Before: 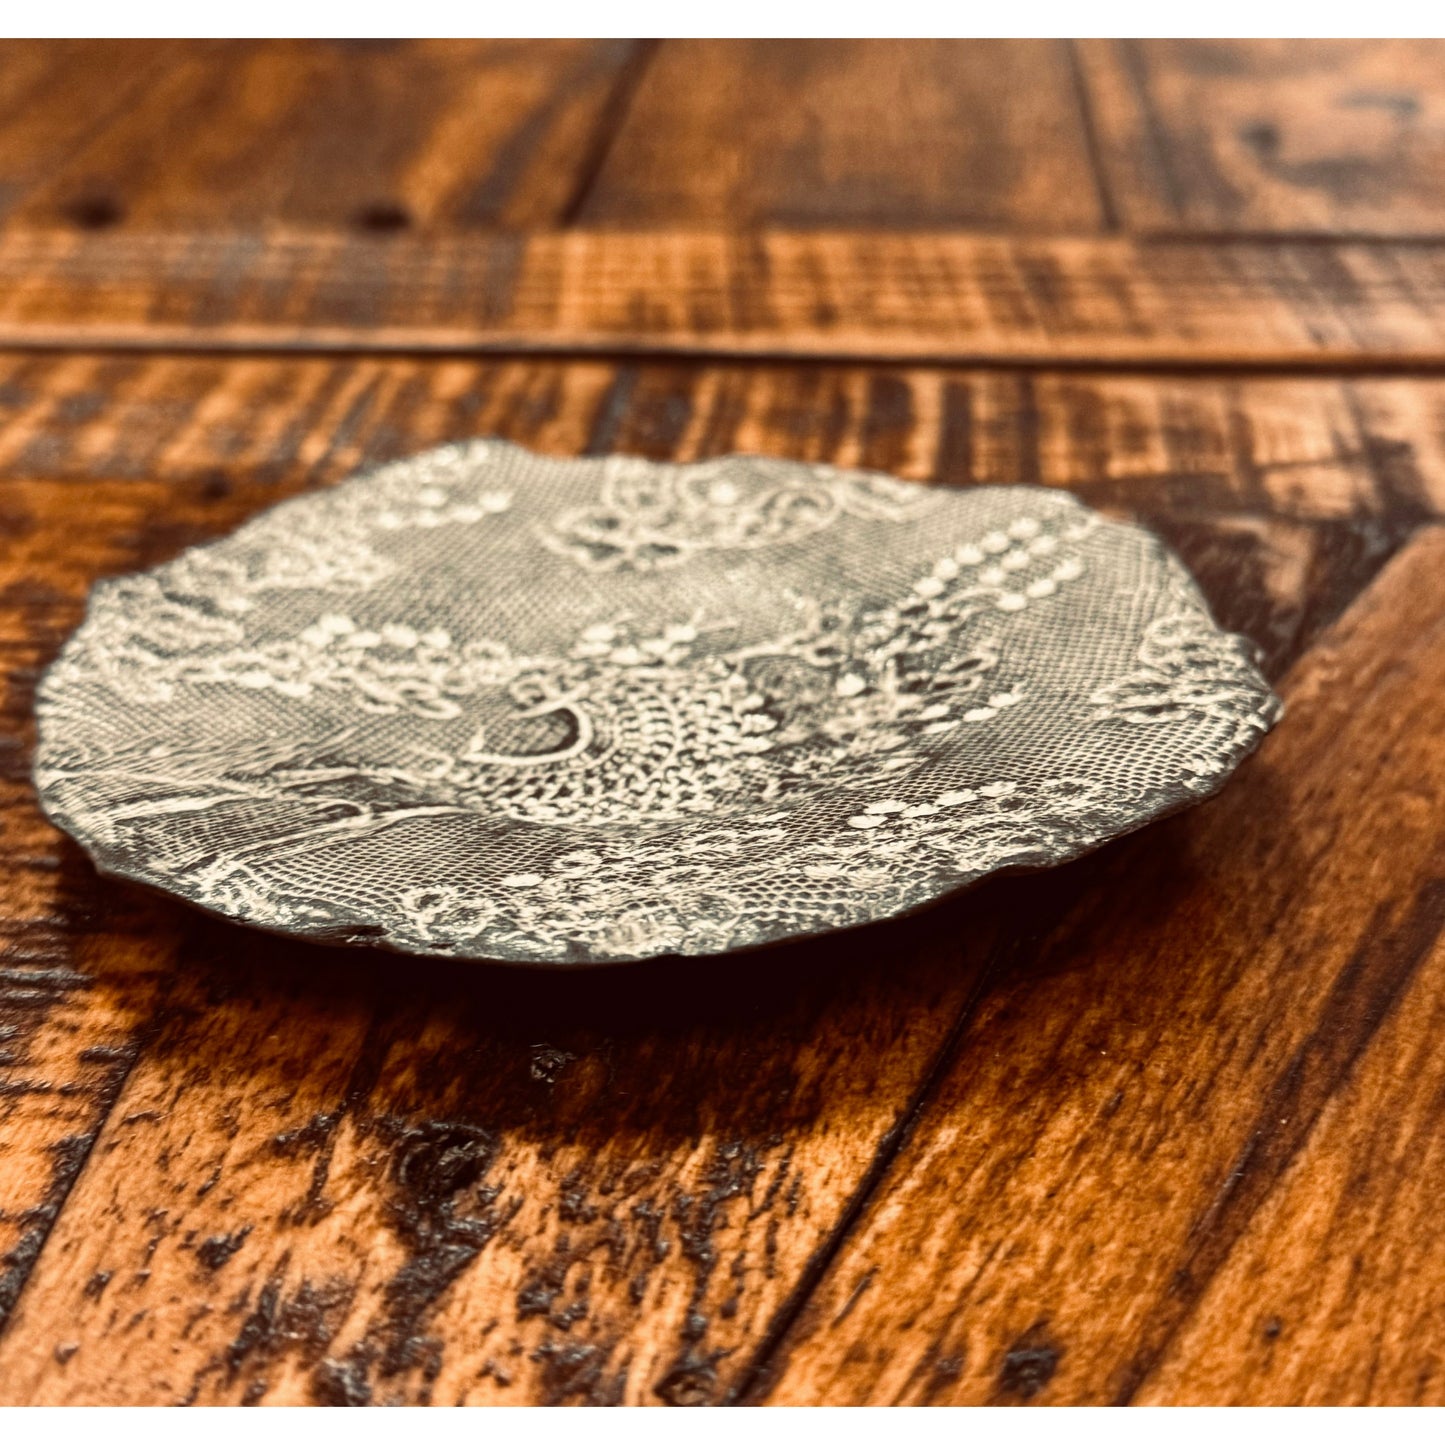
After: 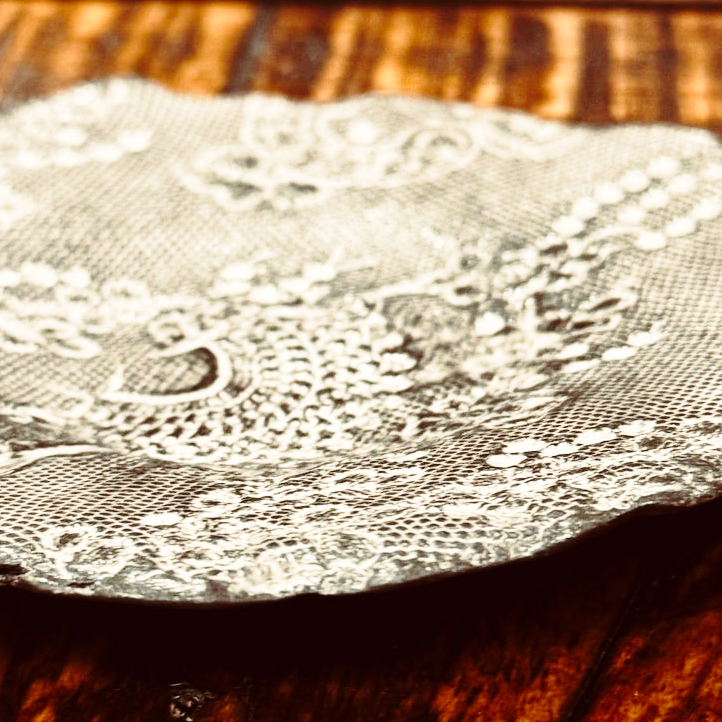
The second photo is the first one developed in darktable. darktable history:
crop: left 25%, top 25%, right 25%, bottom 25%
base curve: curves: ch0 [(0, 0) (0.028, 0.03) (0.121, 0.232) (0.46, 0.748) (0.859, 0.968) (1, 1)], preserve colors none
